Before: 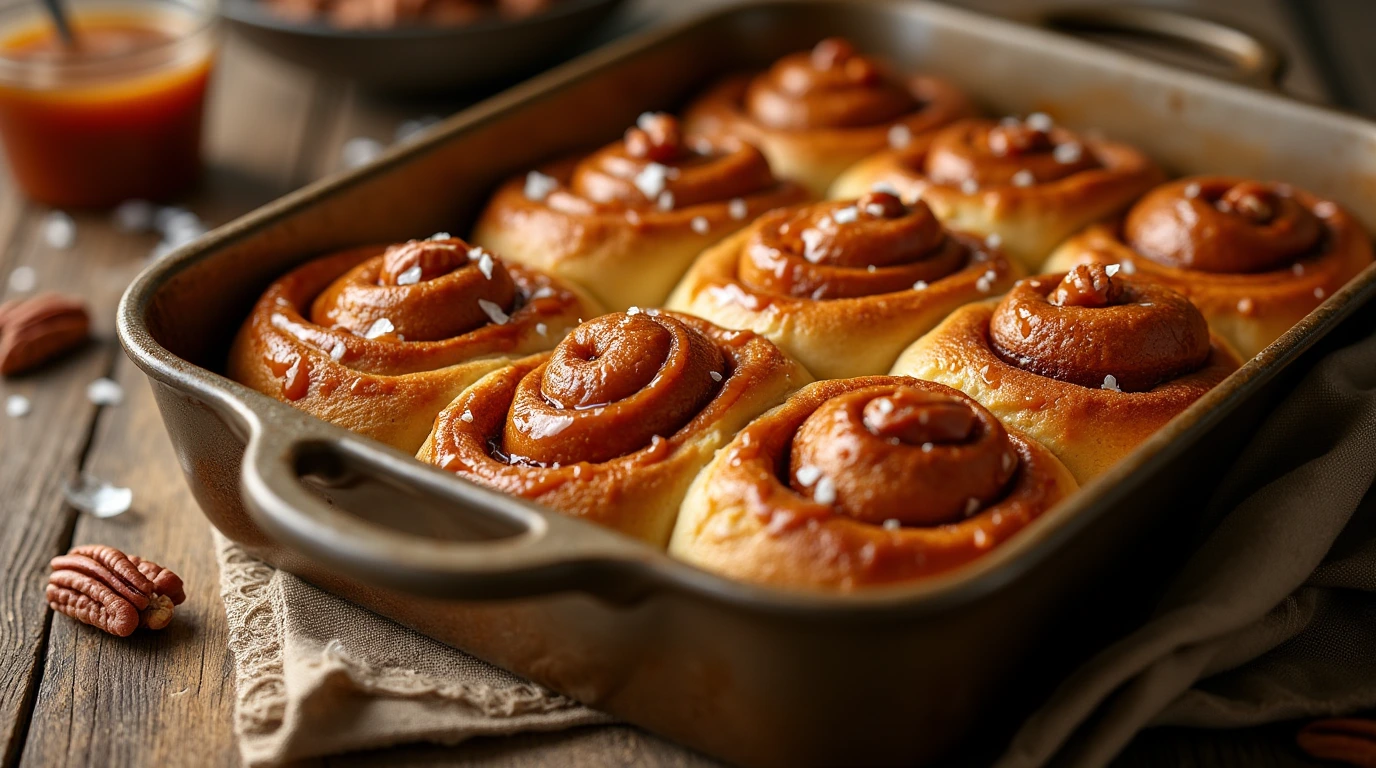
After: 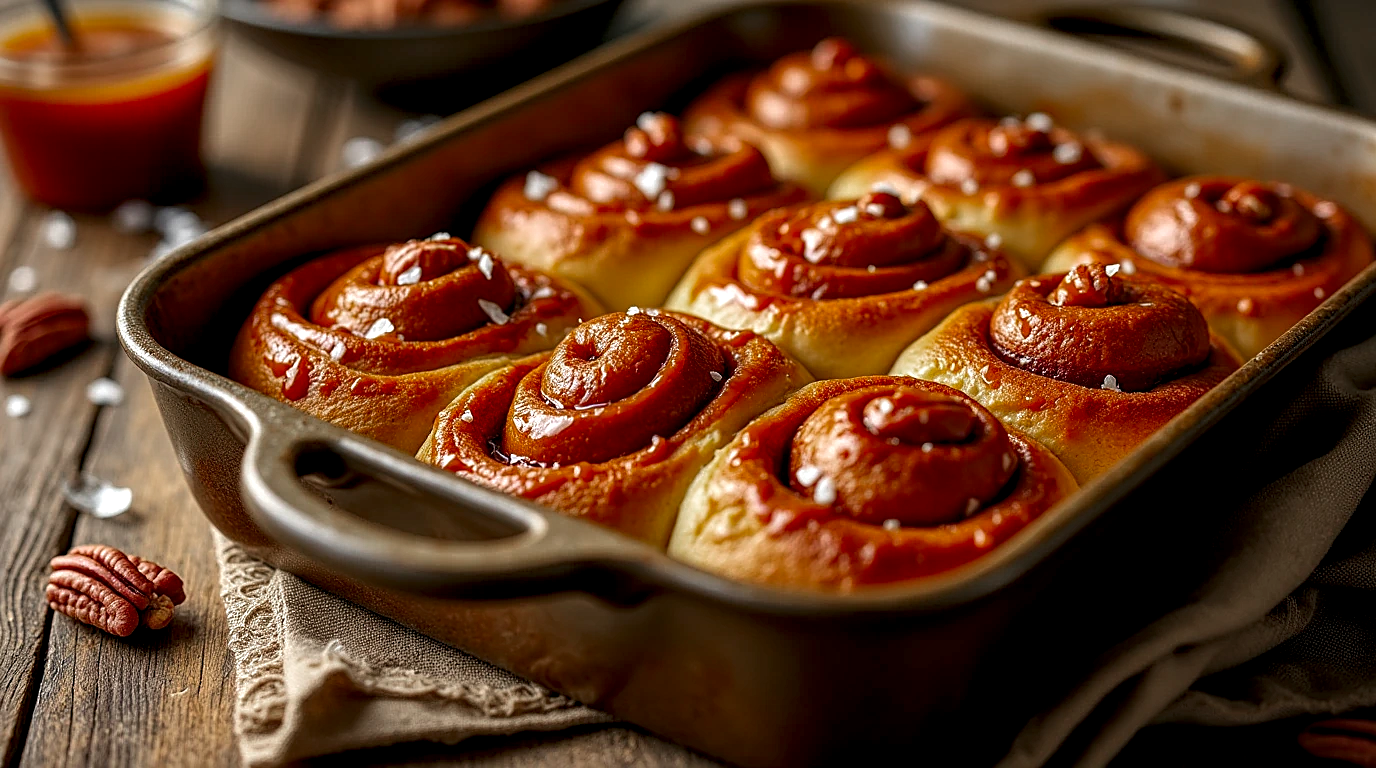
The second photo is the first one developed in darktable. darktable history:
local contrast: highlights 100%, shadows 100%, detail 200%, midtone range 0.2
color zones: curves: ch0 [(0, 0.48) (0.209, 0.398) (0.305, 0.332) (0.429, 0.493) (0.571, 0.5) (0.714, 0.5) (0.857, 0.5) (1, 0.48)]; ch1 [(0, 0.633) (0.143, 0.586) (0.286, 0.489) (0.429, 0.448) (0.571, 0.31) (0.714, 0.335) (0.857, 0.492) (1, 0.633)]; ch2 [(0, 0.448) (0.143, 0.498) (0.286, 0.5) (0.429, 0.5) (0.571, 0.5) (0.714, 0.5) (0.857, 0.5) (1, 0.448)]
sharpen: on, module defaults
